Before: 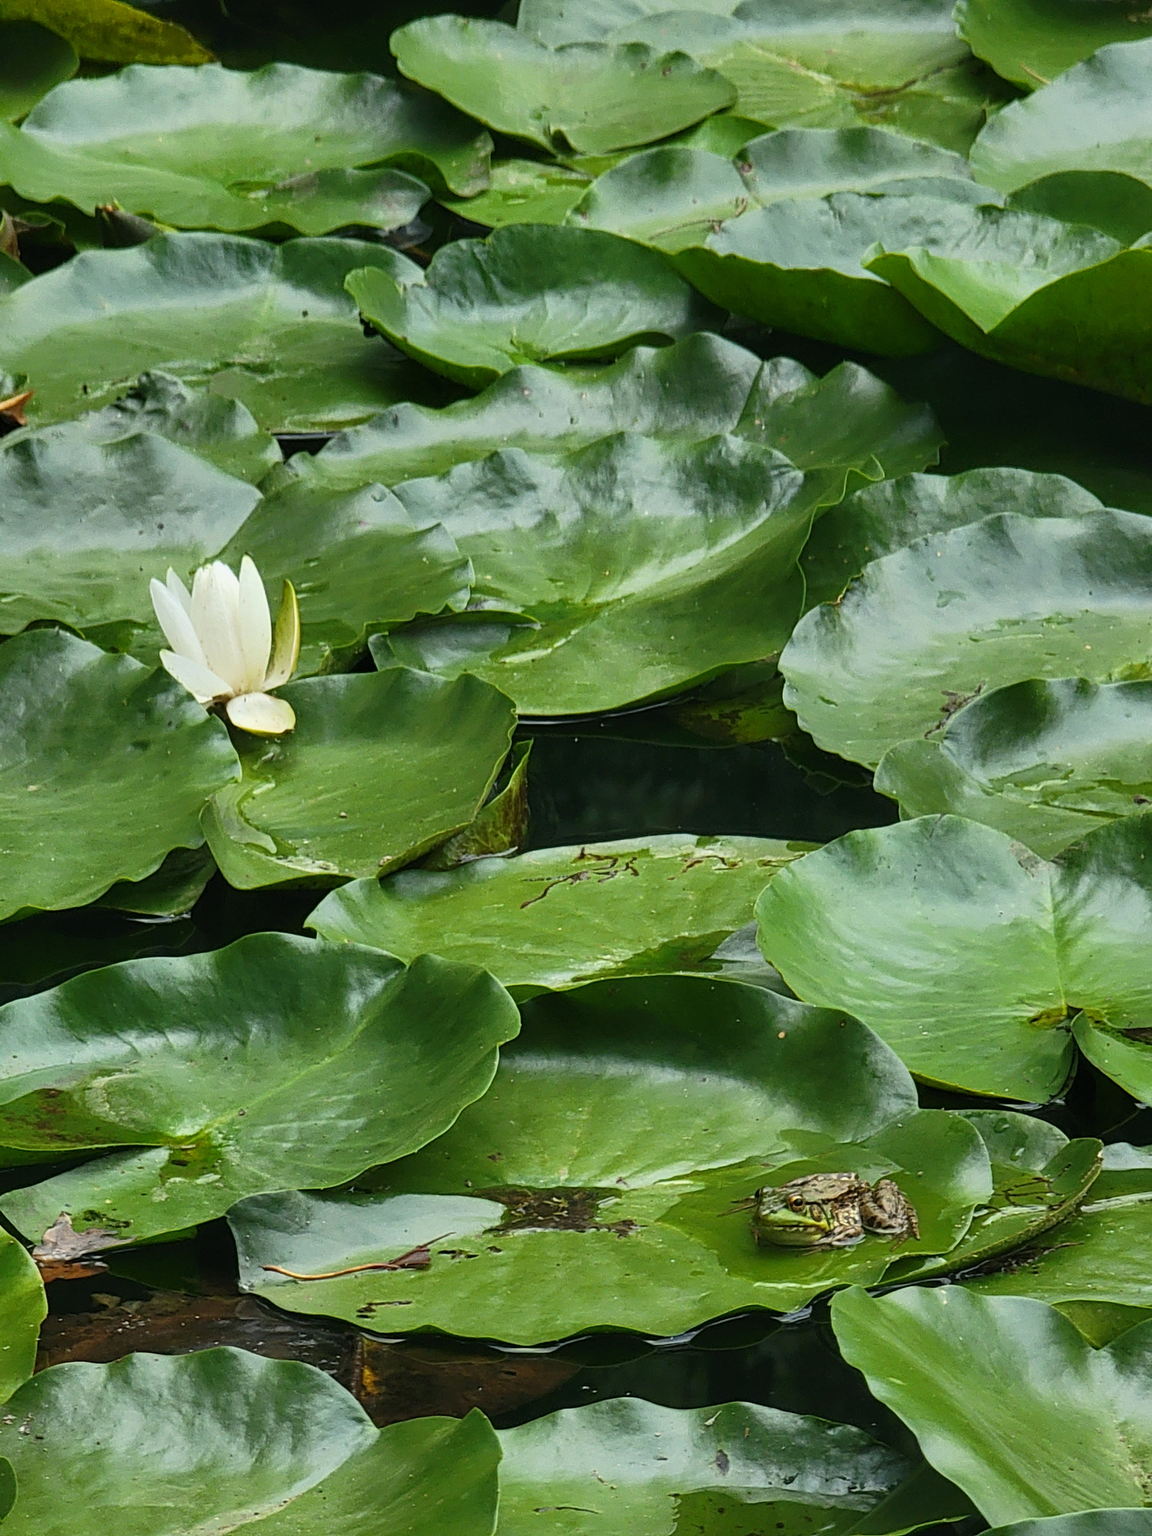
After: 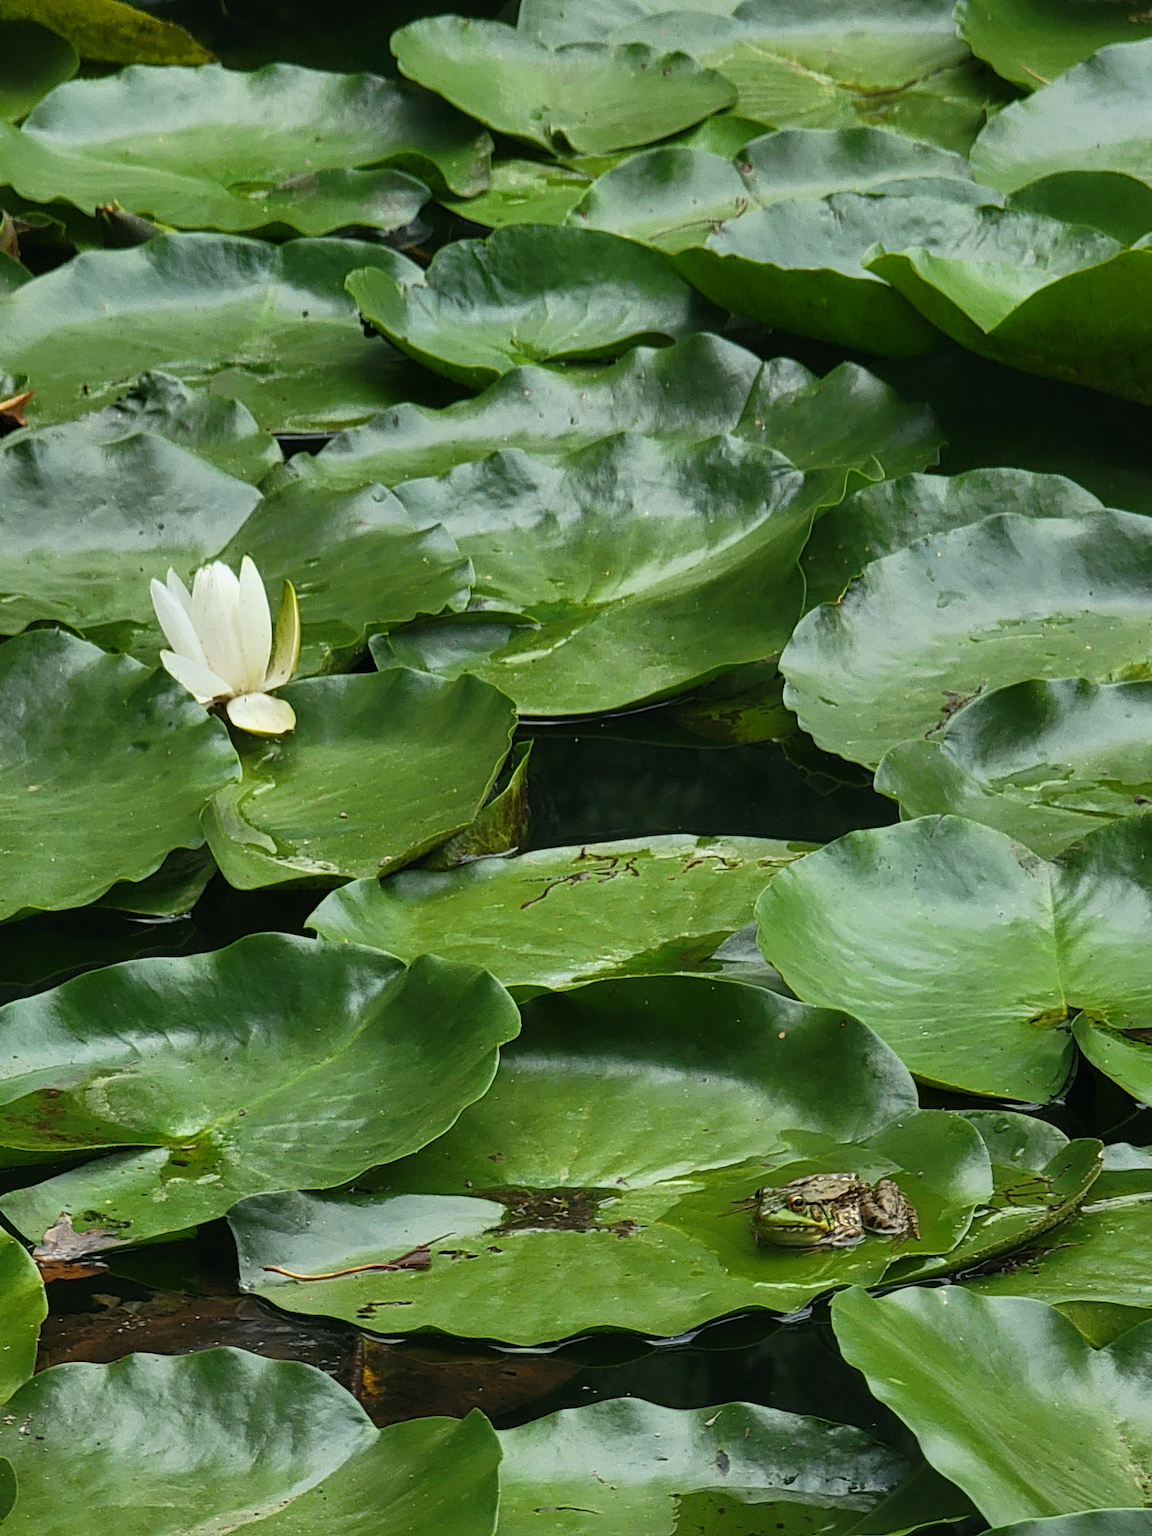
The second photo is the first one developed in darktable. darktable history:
white balance: emerald 1
base curve: curves: ch0 [(0, 0) (0.303, 0.277) (1, 1)]
